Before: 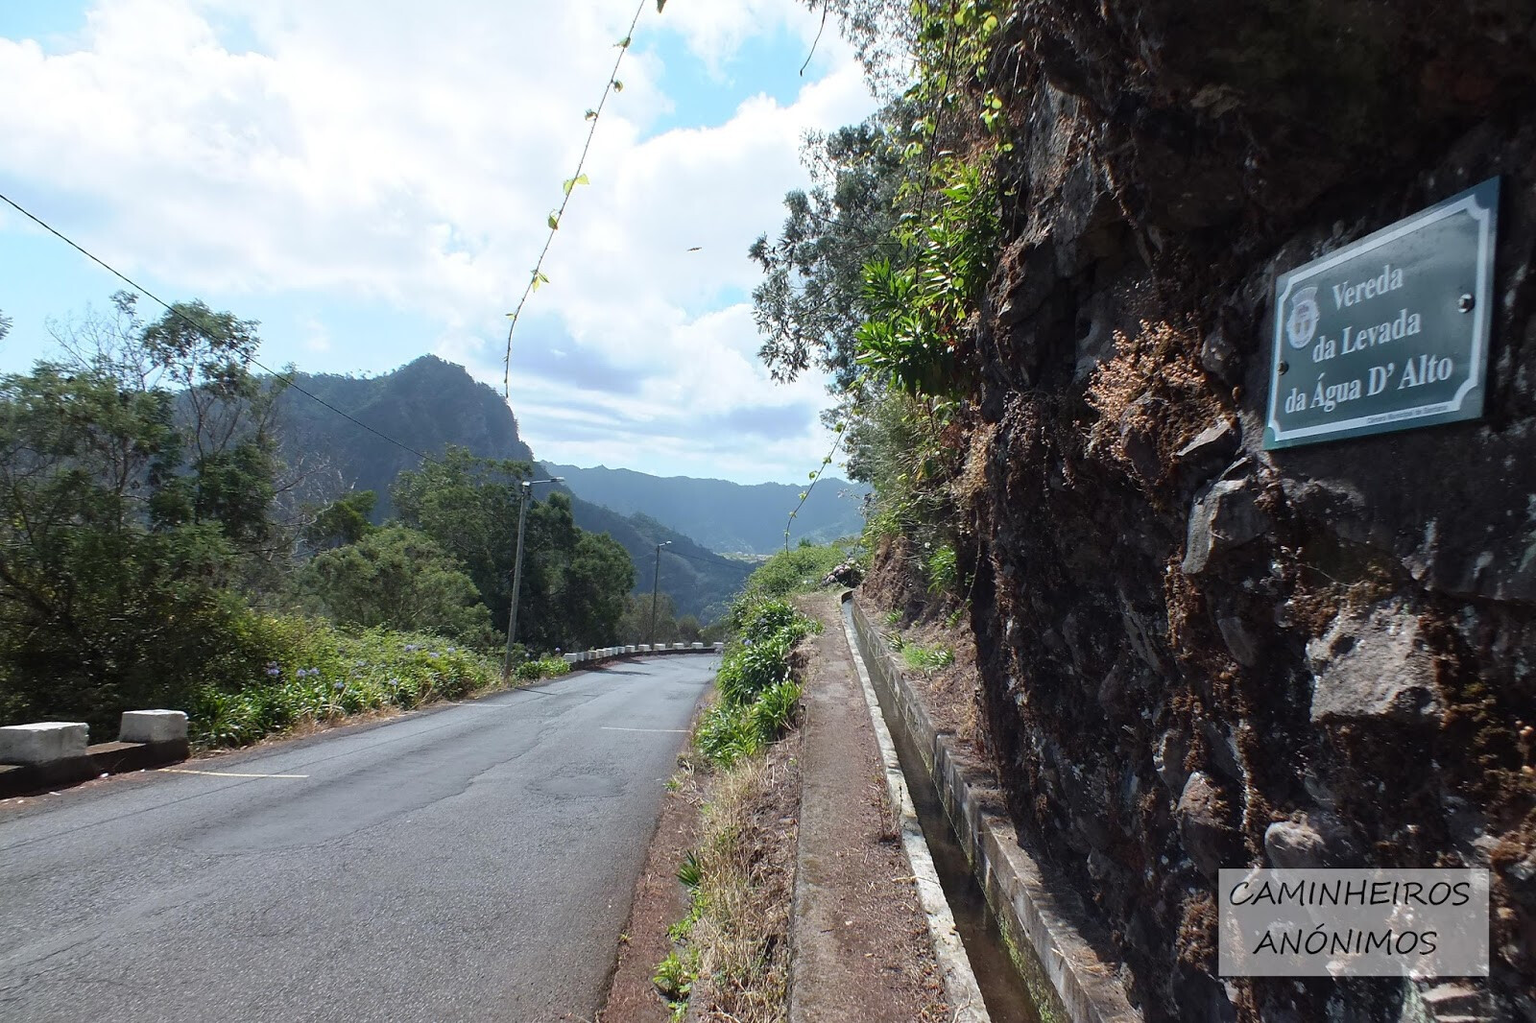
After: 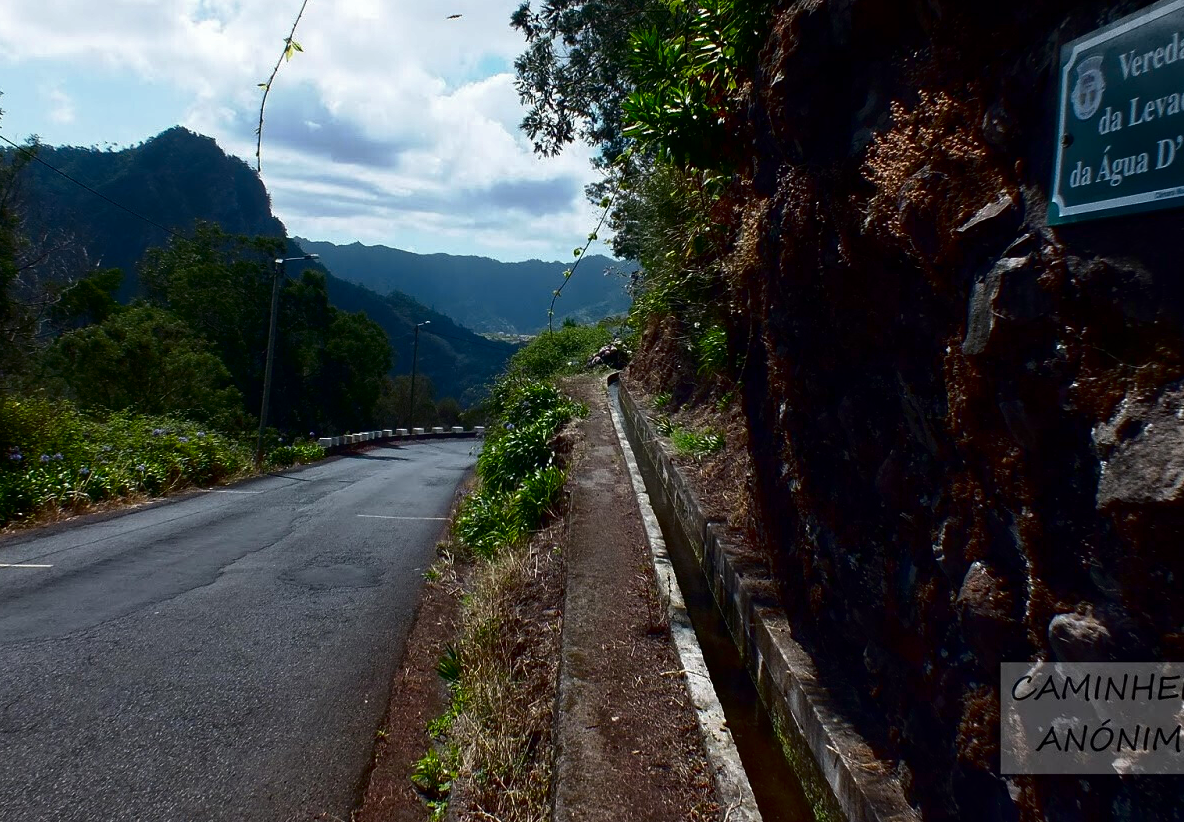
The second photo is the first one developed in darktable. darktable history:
contrast brightness saturation: contrast 0.09, brightness -0.59, saturation 0.17
crop: left 16.871%, top 22.857%, right 9.116%
